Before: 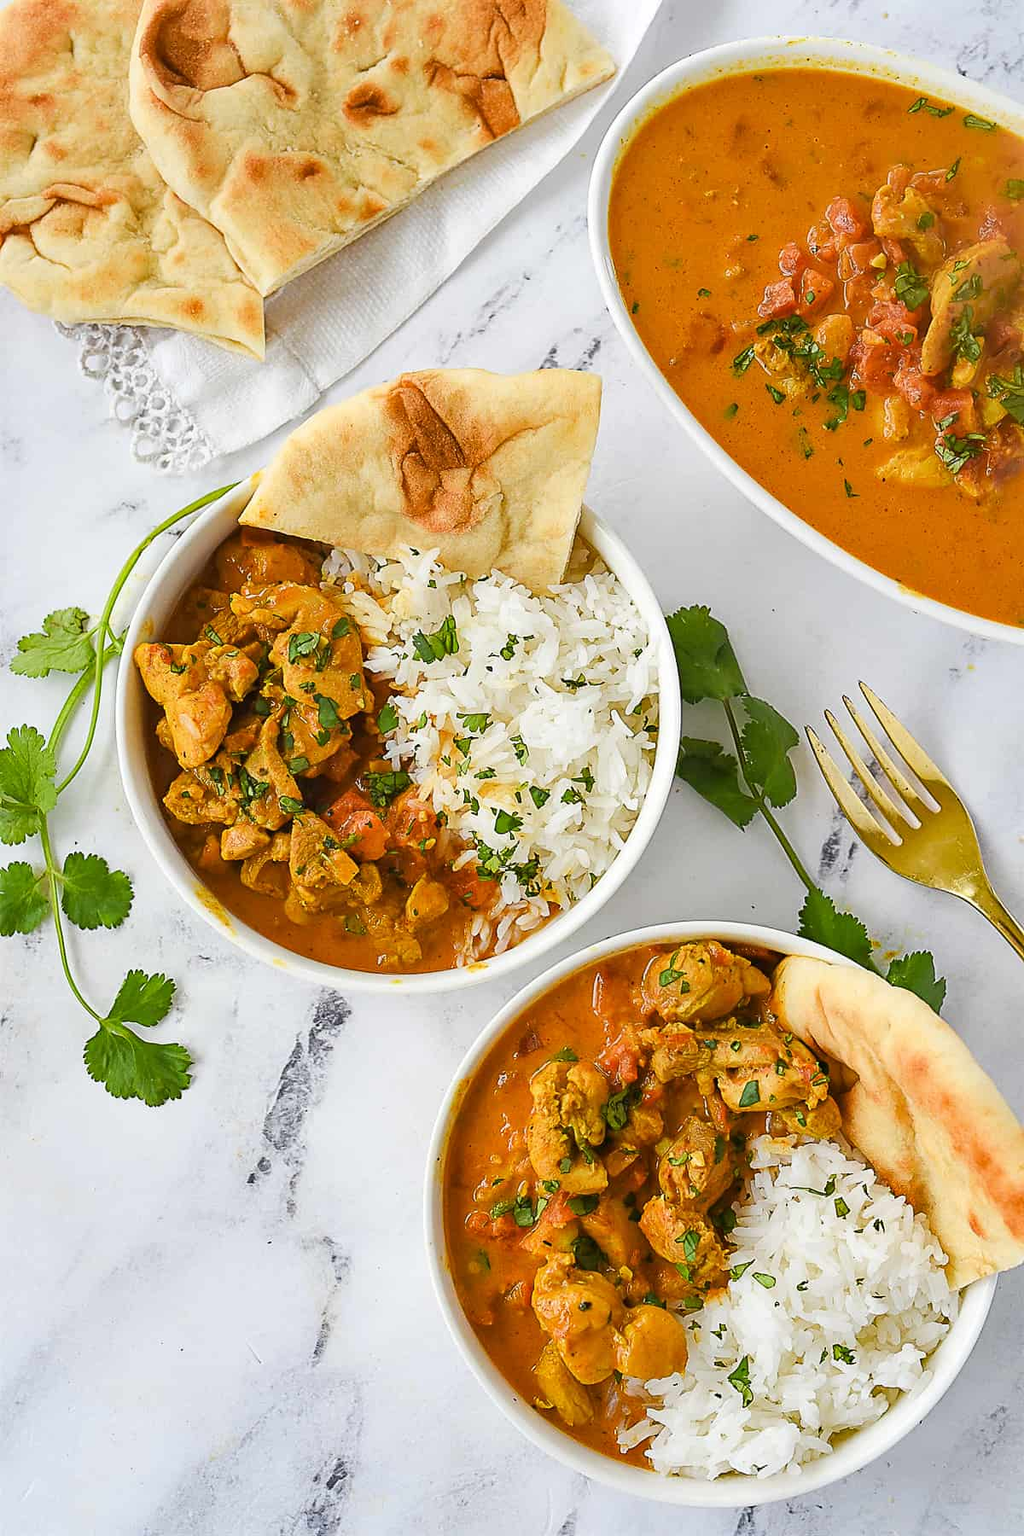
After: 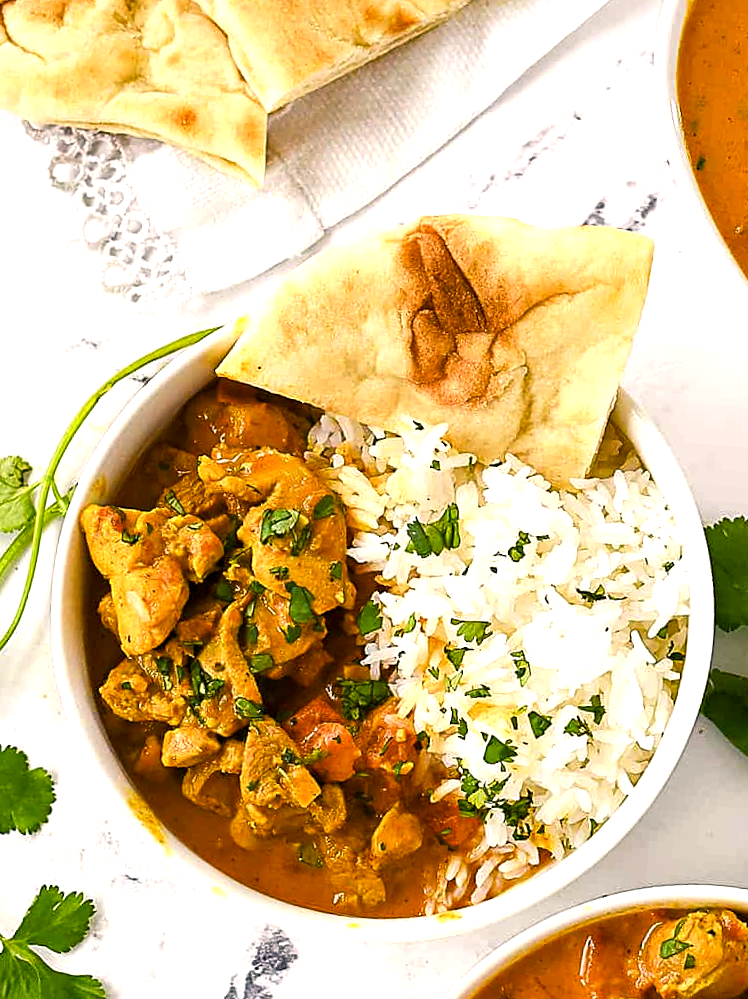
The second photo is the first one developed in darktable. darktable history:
color balance rgb: shadows lift › chroma 2%, shadows lift › hue 185.64°, power › luminance 1.48%, highlights gain › chroma 3%, highlights gain › hue 54.51°, global offset › luminance -0.4%, perceptual saturation grading › highlights -18.47%, perceptual saturation grading › mid-tones 6.62%, perceptual saturation grading › shadows 28.22%, perceptual brilliance grading › highlights 15.68%, perceptual brilliance grading › shadows -14.29%, global vibrance 25.96%, contrast 6.45%
crop and rotate: angle -4.99°, left 2.122%, top 6.945%, right 27.566%, bottom 30.519%
